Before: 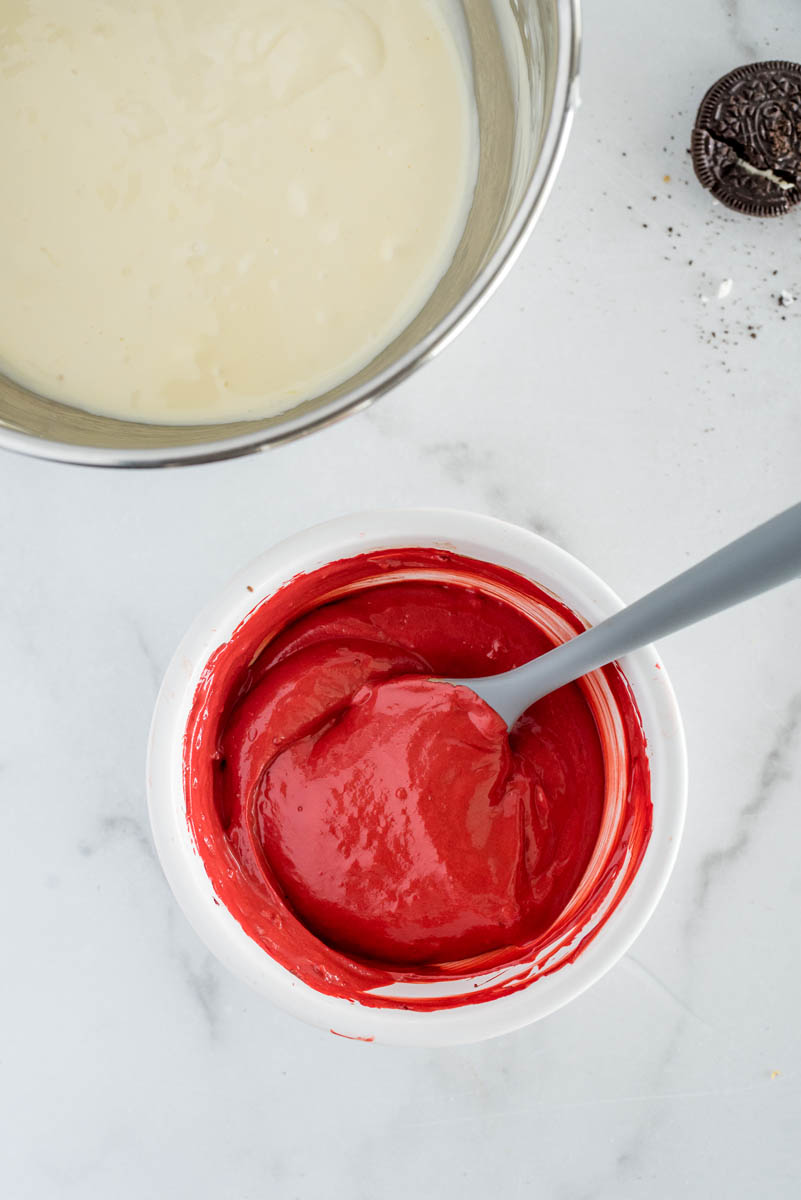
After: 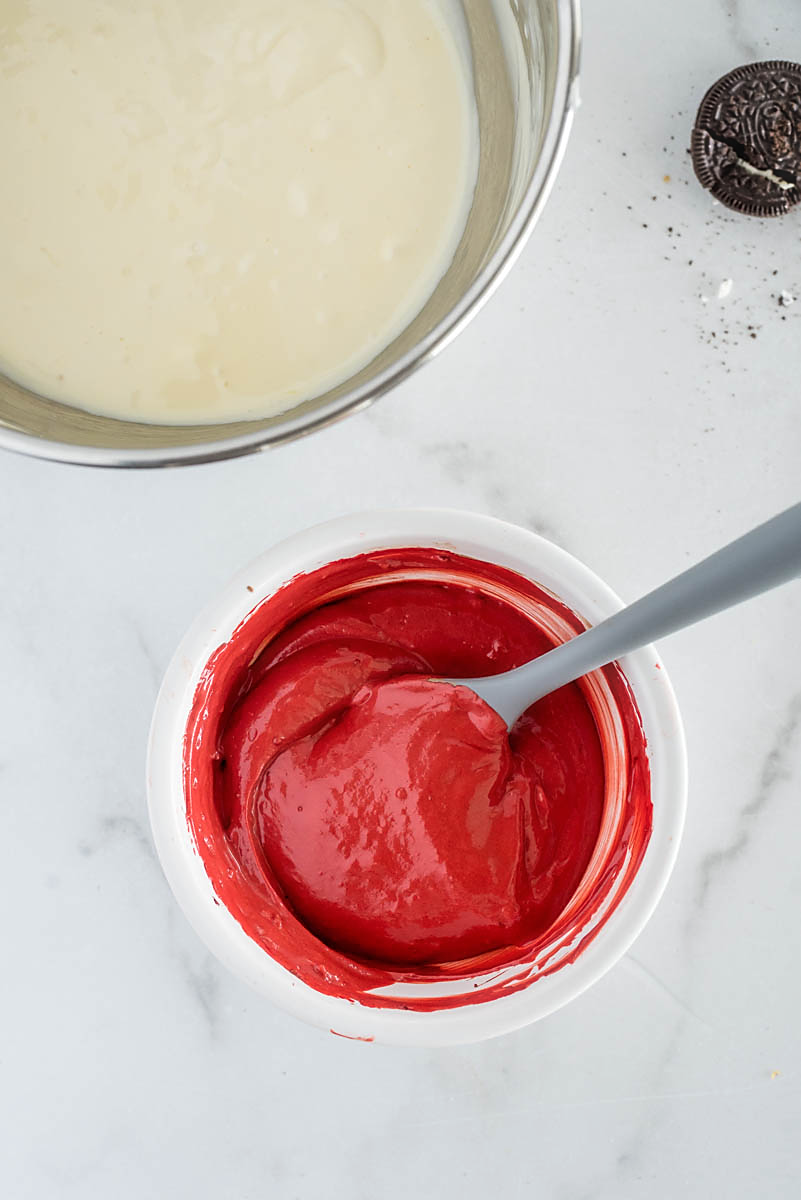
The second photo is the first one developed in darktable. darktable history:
haze removal: strength -0.055, adaptive false
sharpen: radius 1.868, amount 0.404, threshold 1.27
